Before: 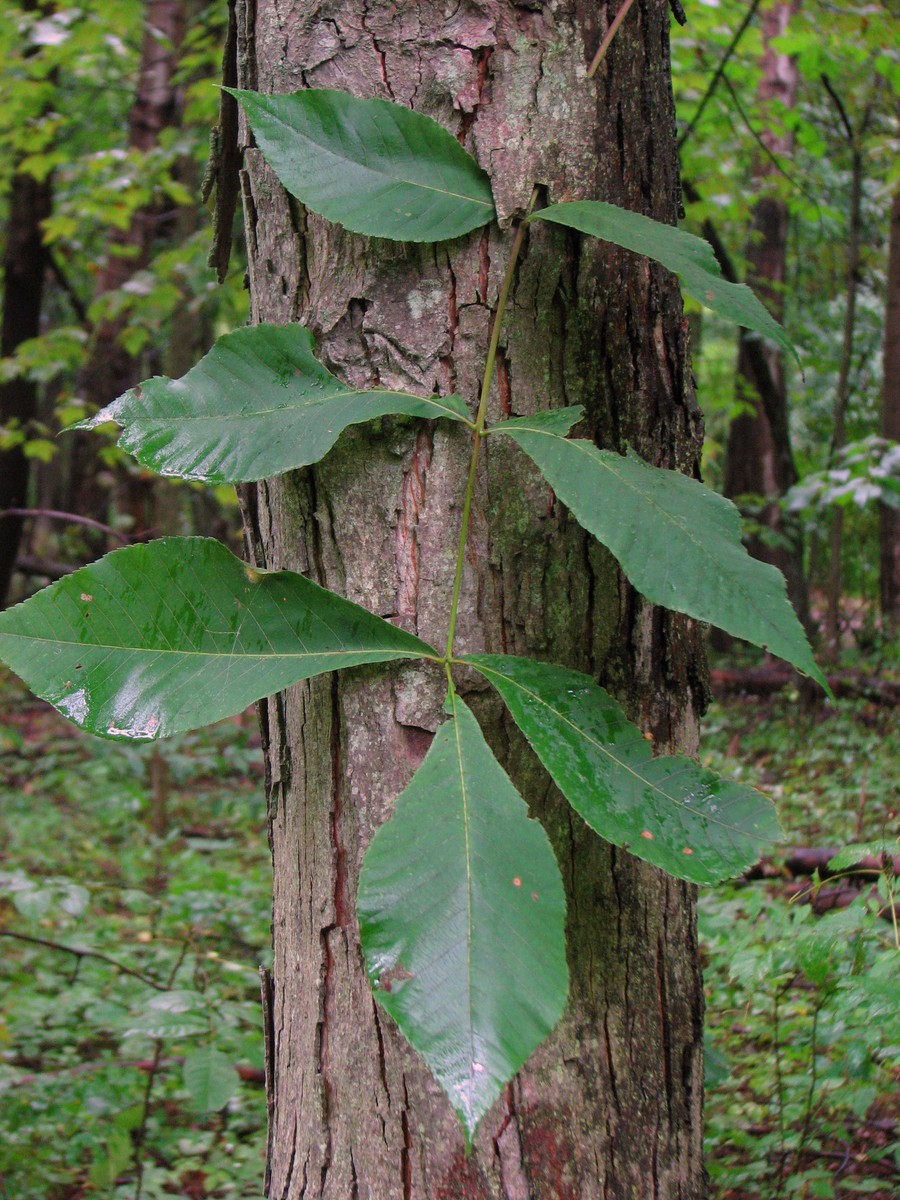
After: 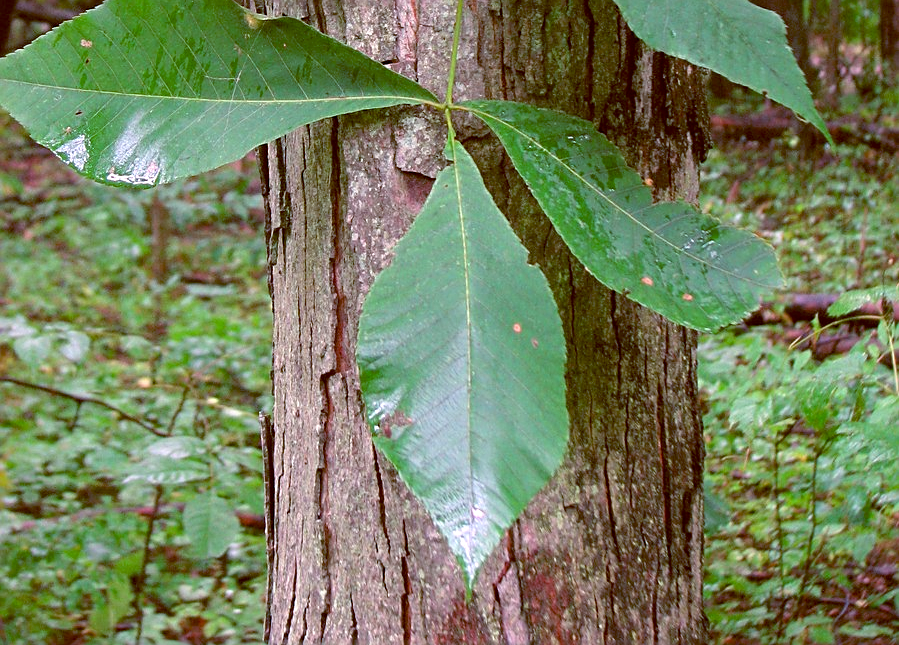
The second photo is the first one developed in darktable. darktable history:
crop and rotate: top 46.237%
color balance: lift [1, 1.015, 1.004, 0.985], gamma [1, 0.958, 0.971, 1.042], gain [1, 0.956, 0.977, 1.044]
exposure: exposure 0.6 EV, compensate highlight preservation false
sharpen: on, module defaults
